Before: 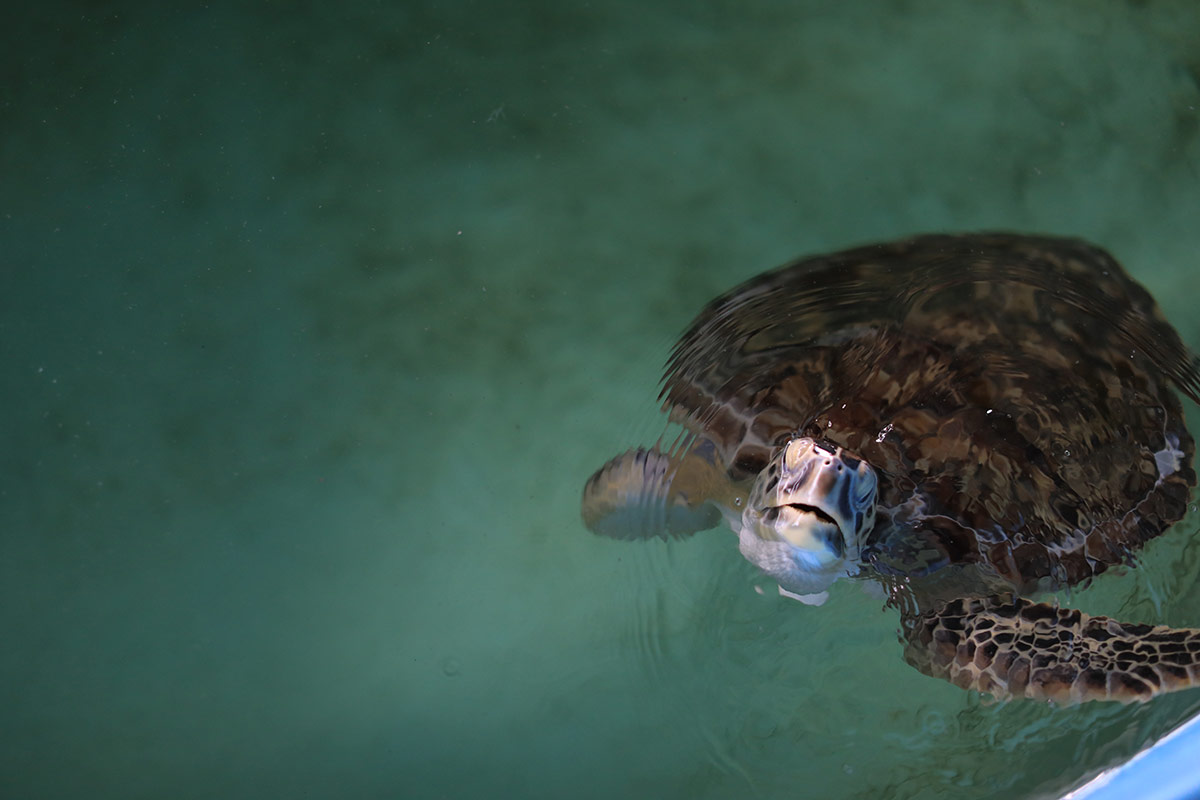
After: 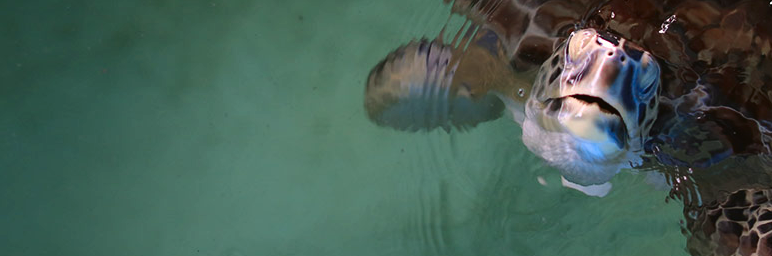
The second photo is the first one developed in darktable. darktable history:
crop: left 18.091%, top 51.13%, right 17.525%, bottom 16.85%
tone curve: curves: ch0 [(0, 0.021) (0.059, 0.053) (0.212, 0.18) (0.337, 0.304) (0.495, 0.505) (0.725, 0.731) (0.89, 0.919) (1, 1)]; ch1 [(0, 0) (0.094, 0.081) (0.311, 0.282) (0.421, 0.417) (0.479, 0.475) (0.54, 0.55) (0.615, 0.65) (0.683, 0.688) (1, 1)]; ch2 [(0, 0) (0.257, 0.217) (0.44, 0.431) (0.498, 0.507) (0.603, 0.598) (1, 1)], color space Lab, independent channels, preserve colors none
